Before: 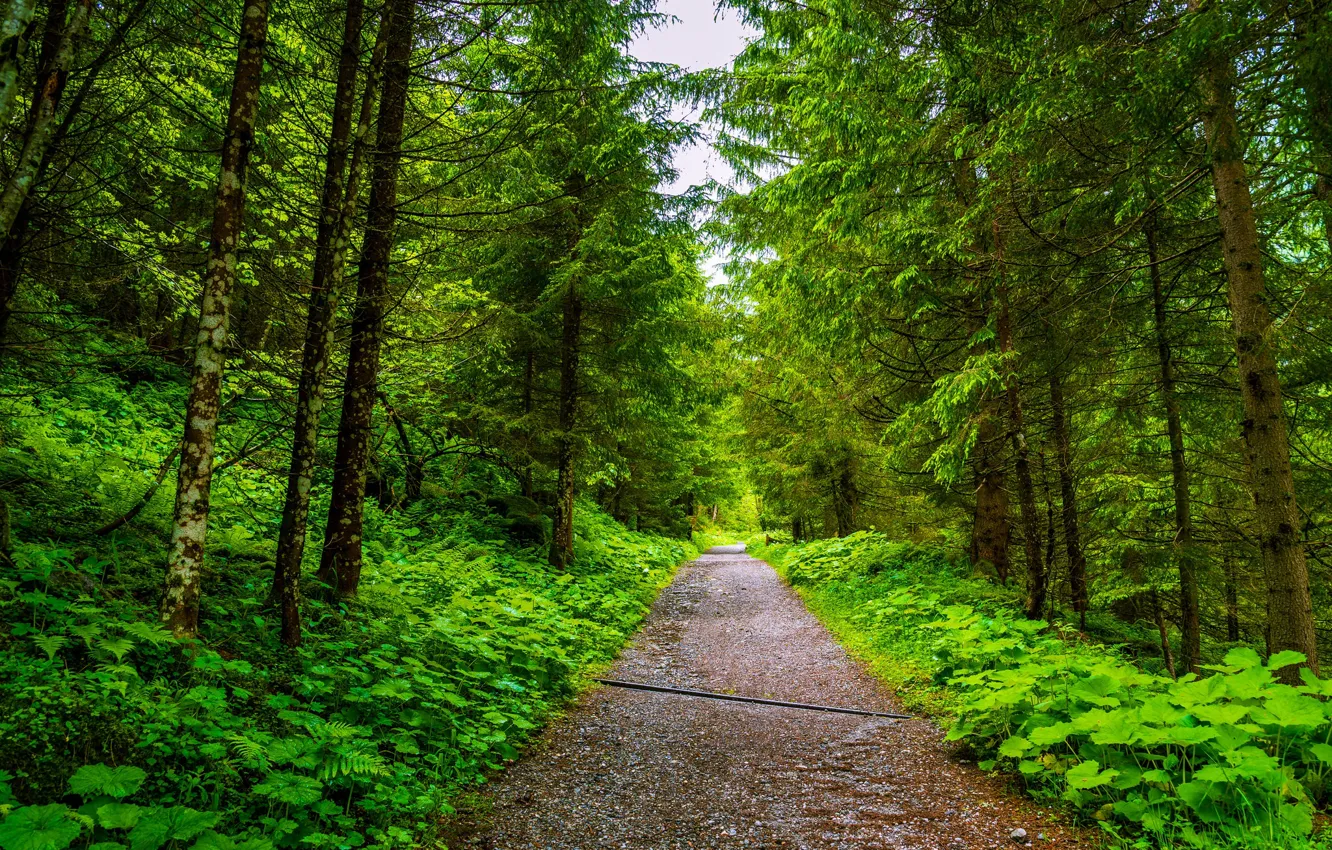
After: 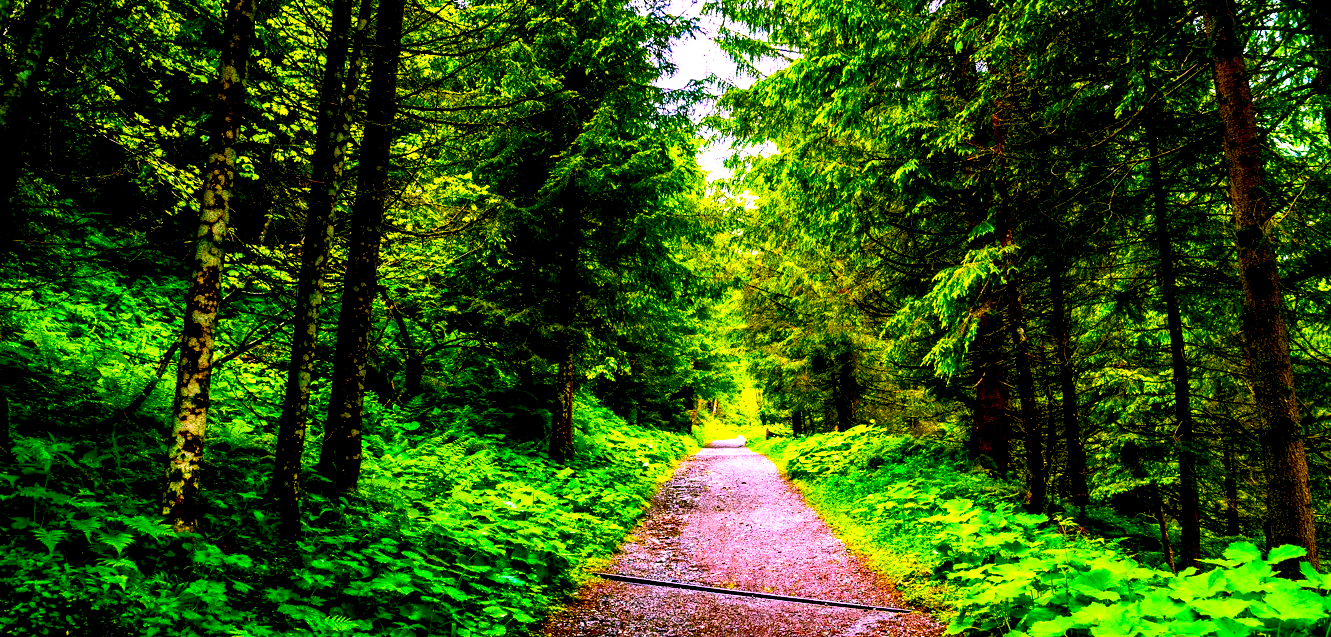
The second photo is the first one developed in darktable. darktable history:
exposure: black level correction 0.04, exposure 0.5 EV, compensate highlight preservation false
tone equalizer: -8 EV -0.75 EV, -7 EV -0.7 EV, -6 EV -0.6 EV, -5 EV -0.4 EV, -3 EV 0.4 EV, -2 EV 0.6 EV, -1 EV 0.7 EV, +0 EV 0.75 EV, edges refinement/feathering 500, mask exposure compensation -1.57 EV, preserve details no
color correction: highlights a* 19.5, highlights b* -11.53, saturation 1.69
crop and rotate: top 12.5%, bottom 12.5%
